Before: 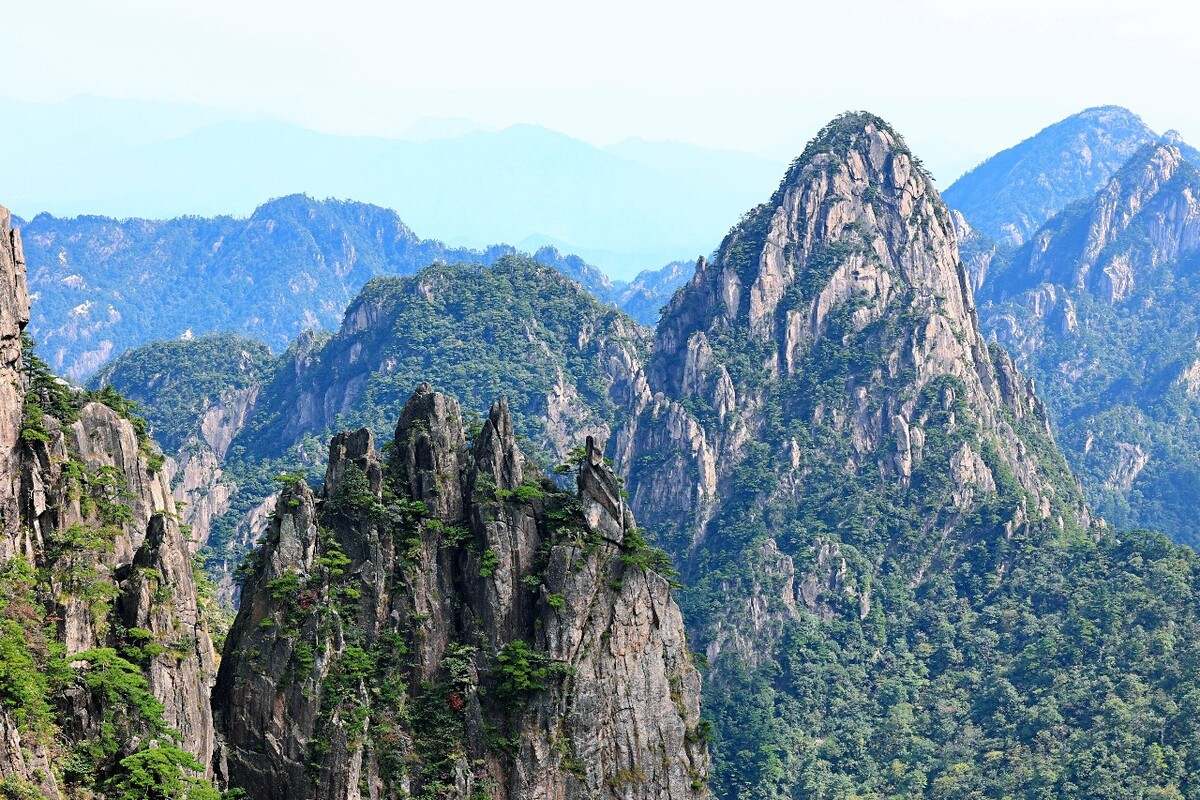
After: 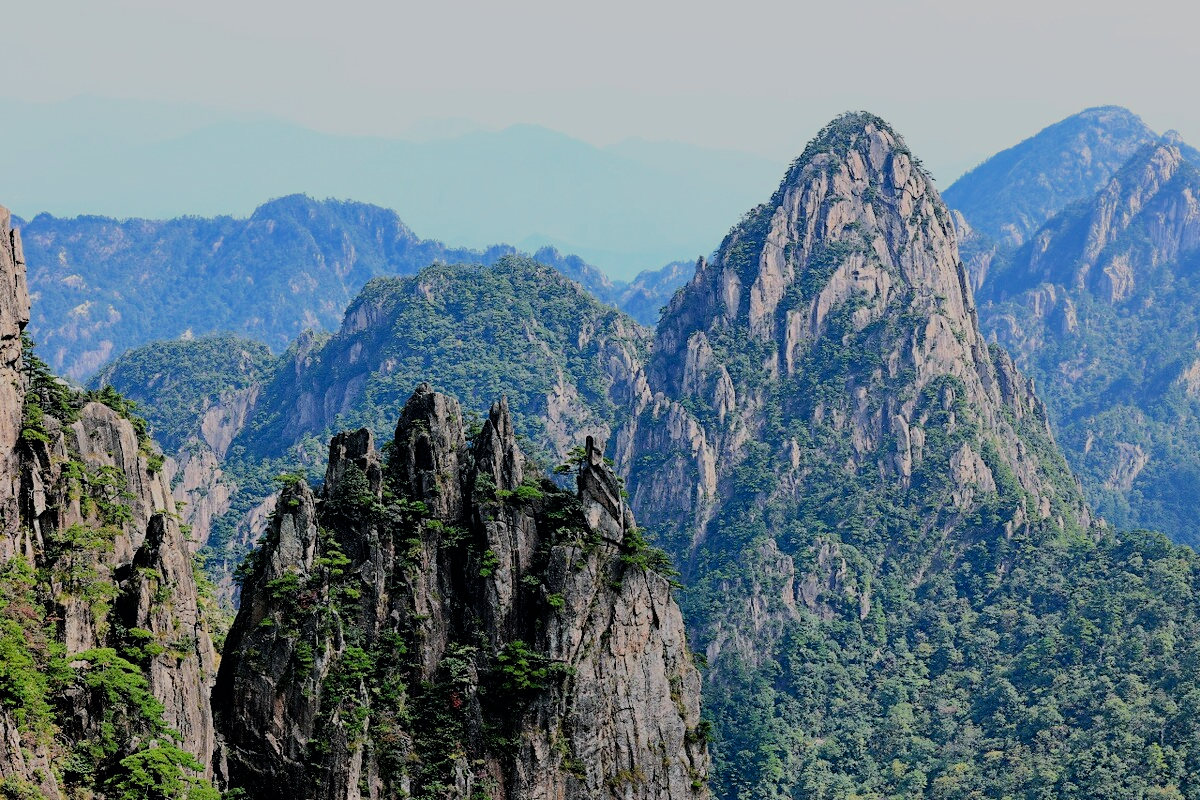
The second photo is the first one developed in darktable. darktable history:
filmic rgb: black relative exposure -6.15 EV, white relative exposure 6.96 EV, hardness 2.23, color science v6 (2022)
exposure: black level correction 0.006, exposure -0.226 EV, compensate highlight preservation false
rgb levels: preserve colors max RGB
